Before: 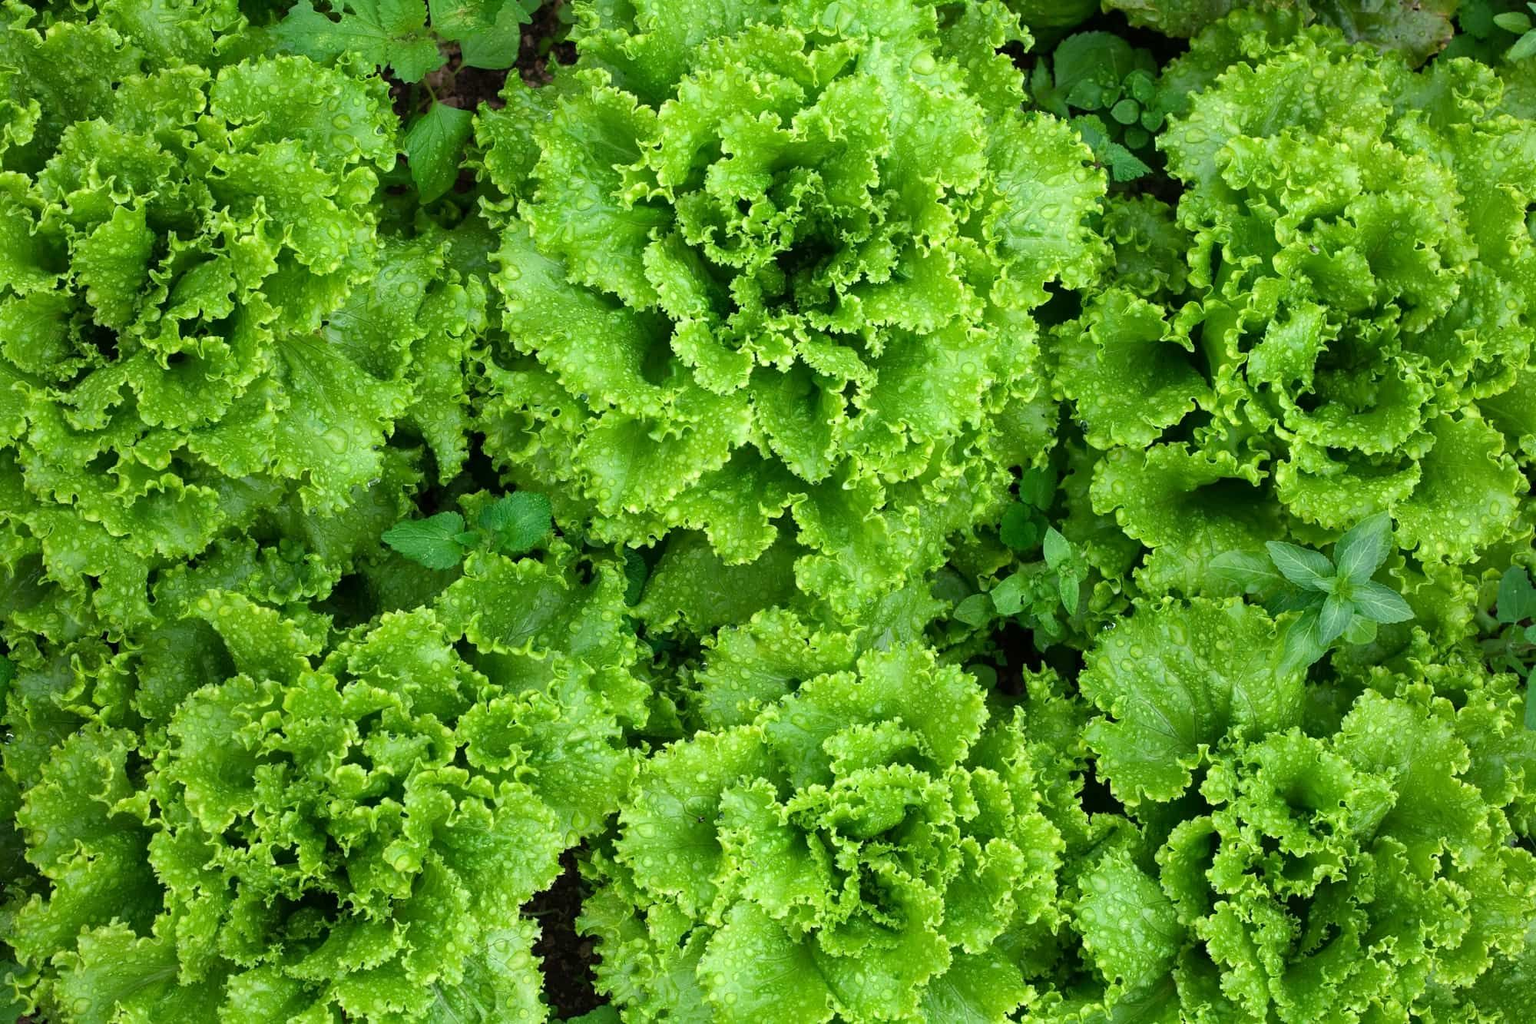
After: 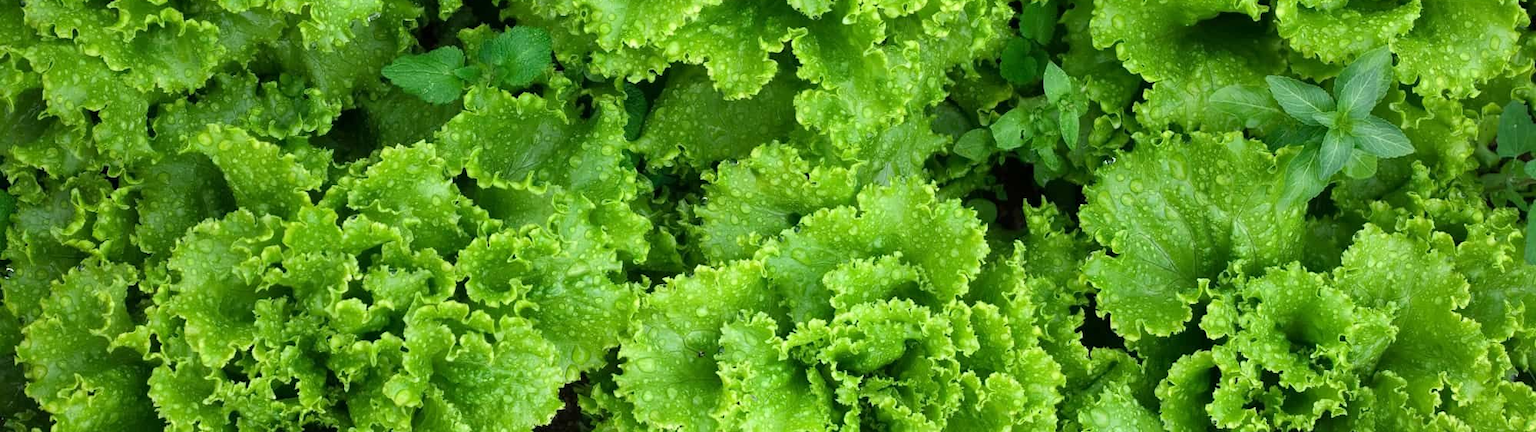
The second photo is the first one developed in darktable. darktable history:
crop: top 45.469%, bottom 12.293%
